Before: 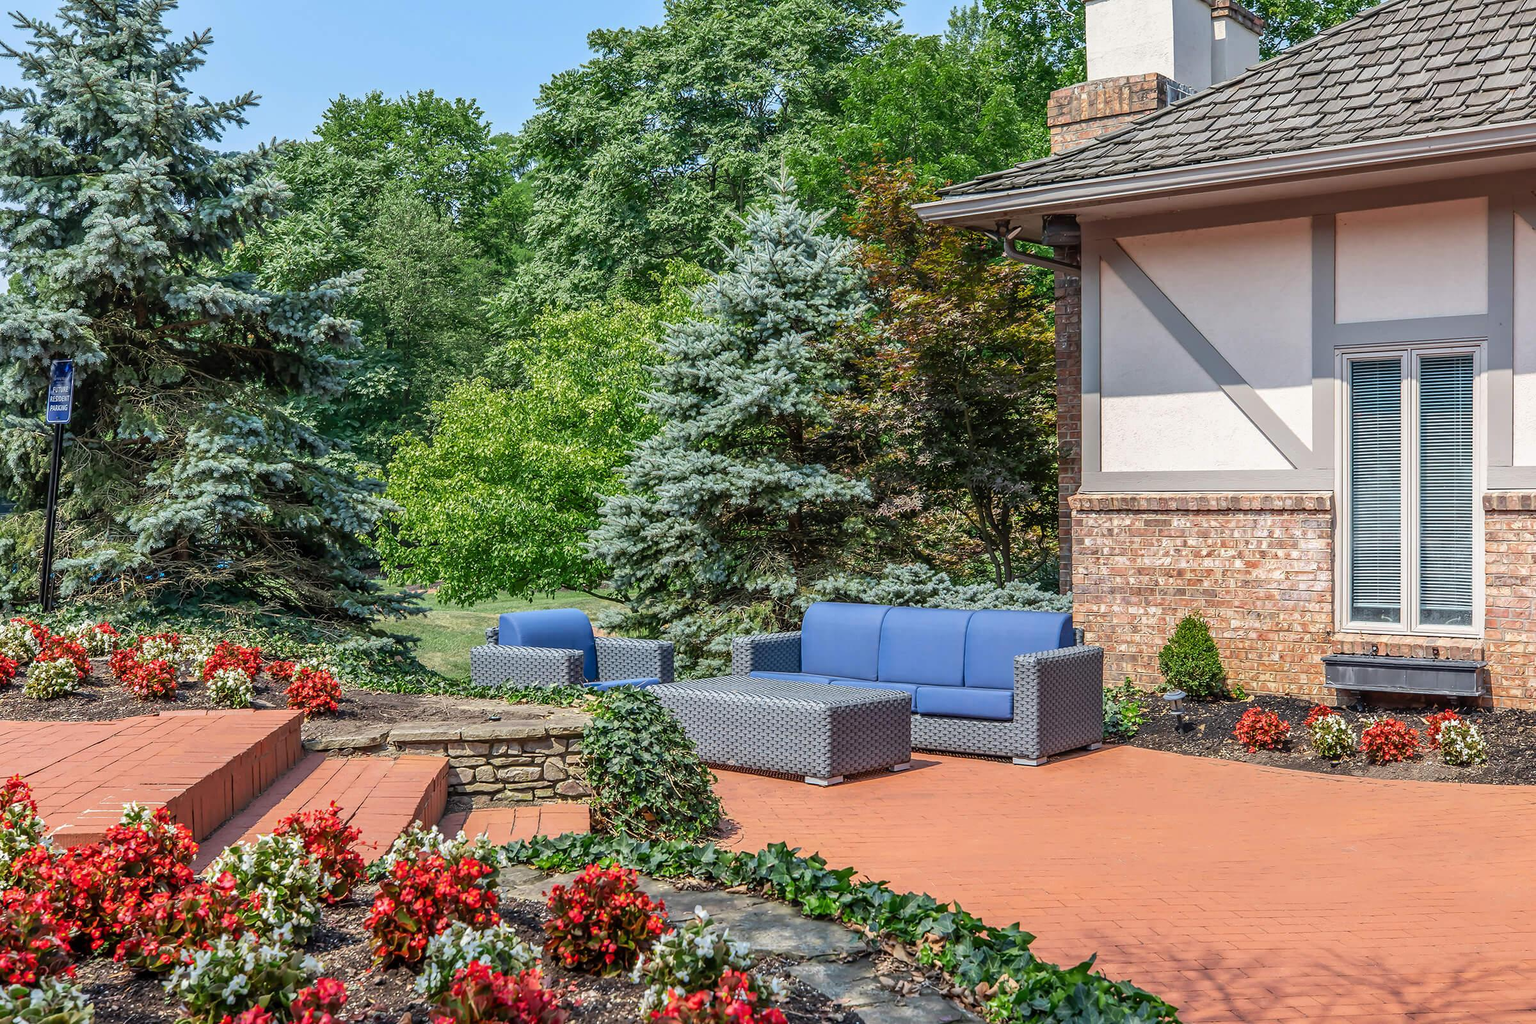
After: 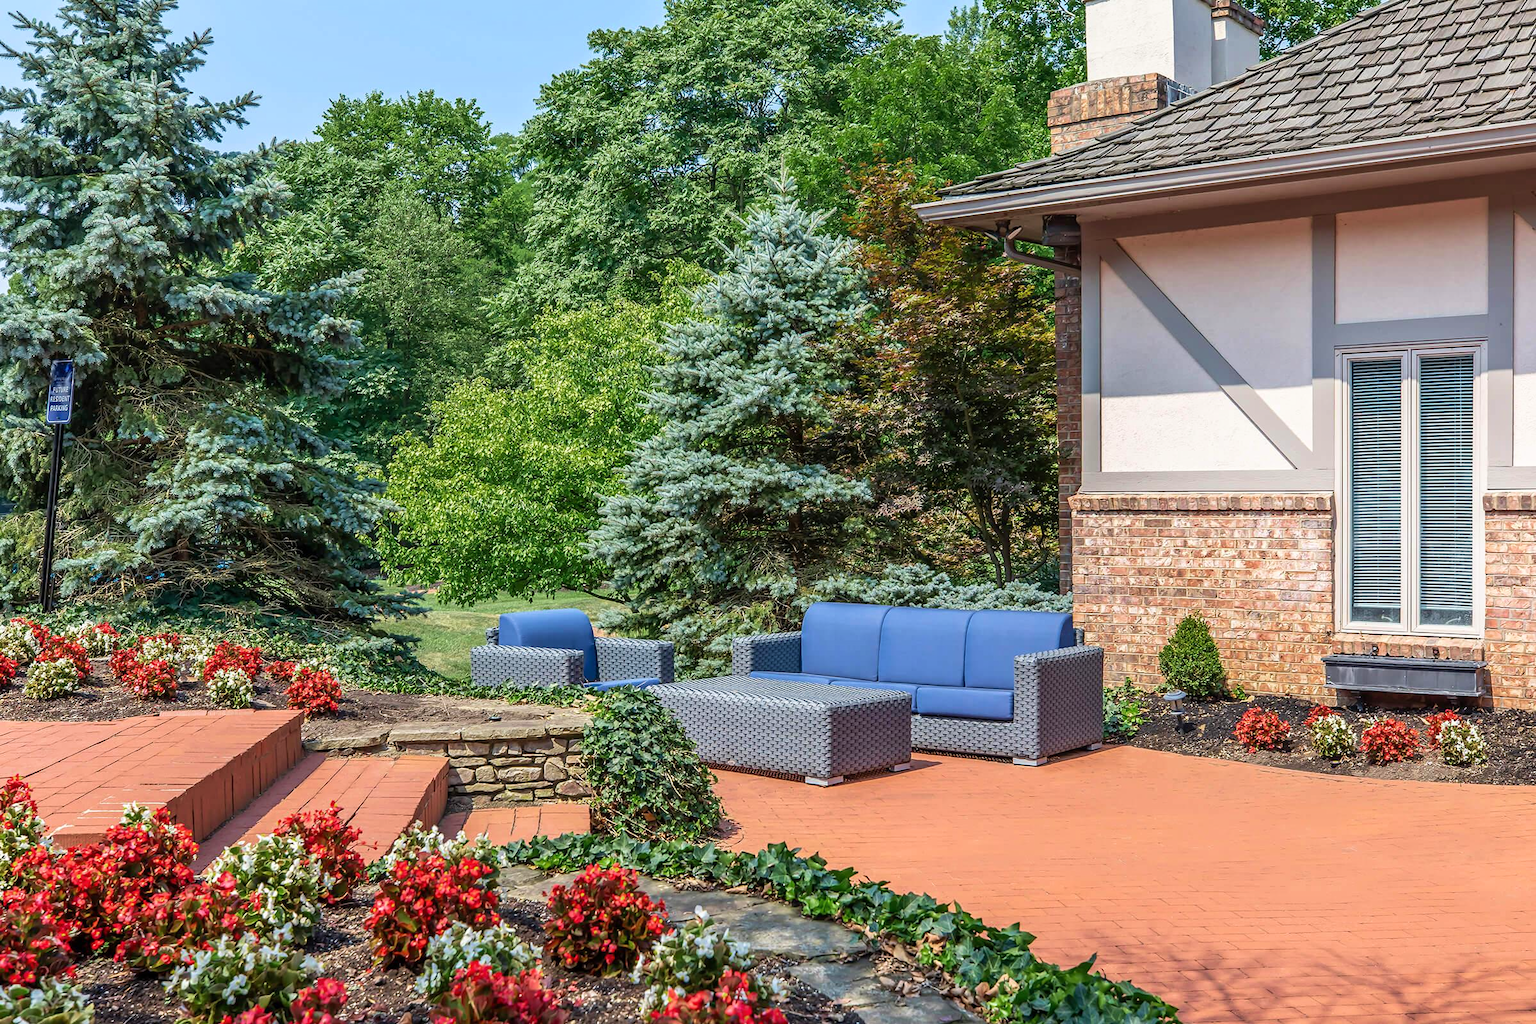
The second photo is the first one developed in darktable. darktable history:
shadows and highlights: shadows -1.4, highlights 41.48
velvia: on, module defaults
